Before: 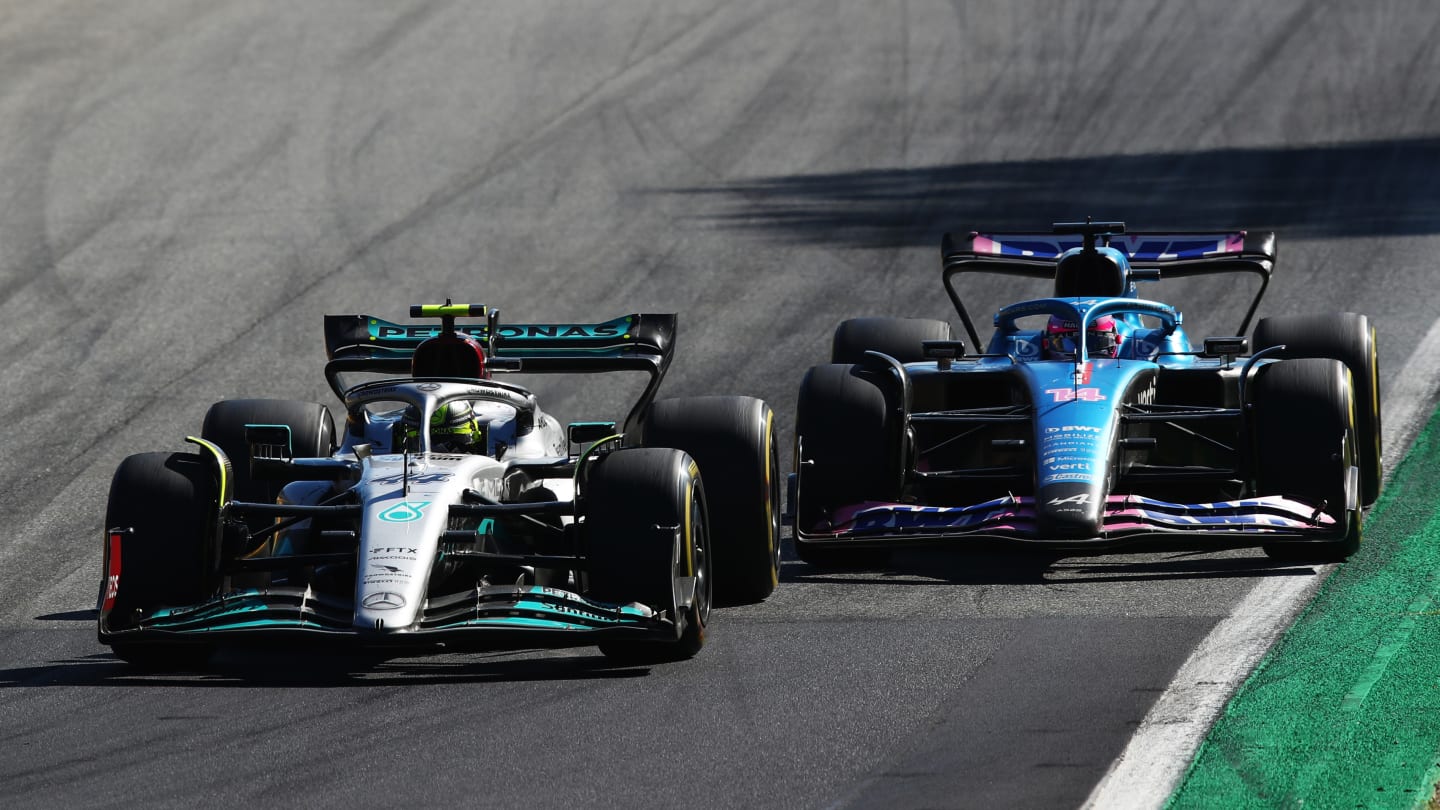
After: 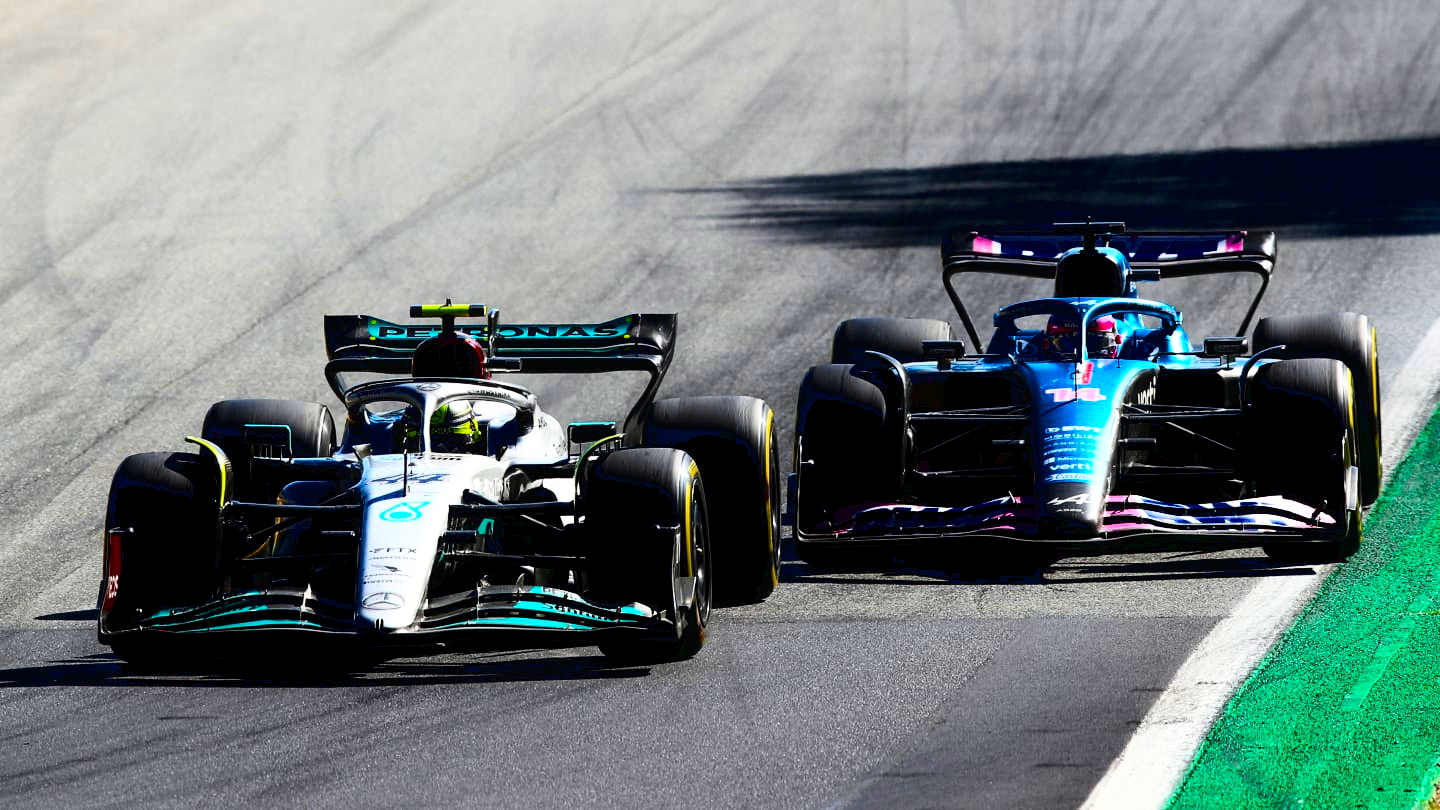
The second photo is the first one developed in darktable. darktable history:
color balance rgb: global offset › luminance -0.51%, perceptual saturation grading › global saturation 29.872%, saturation formula JzAzBz (2021)
base curve: curves: ch0 [(0, 0.003) (0.001, 0.002) (0.006, 0.004) (0.02, 0.022) (0.048, 0.086) (0.094, 0.234) (0.162, 0.431) (0.258, 0.629) (0.385, 0.8) (0.548, 0.918) (0.751, 0.988) (1, 1)]
contrast equalizer: octaves 7, y [[0.5, 0.486, 0.447, 0.446, 0.489, 0.5], [0.5 ×6], [0.5 ×6], [0 ×6], [0 ×6]]
